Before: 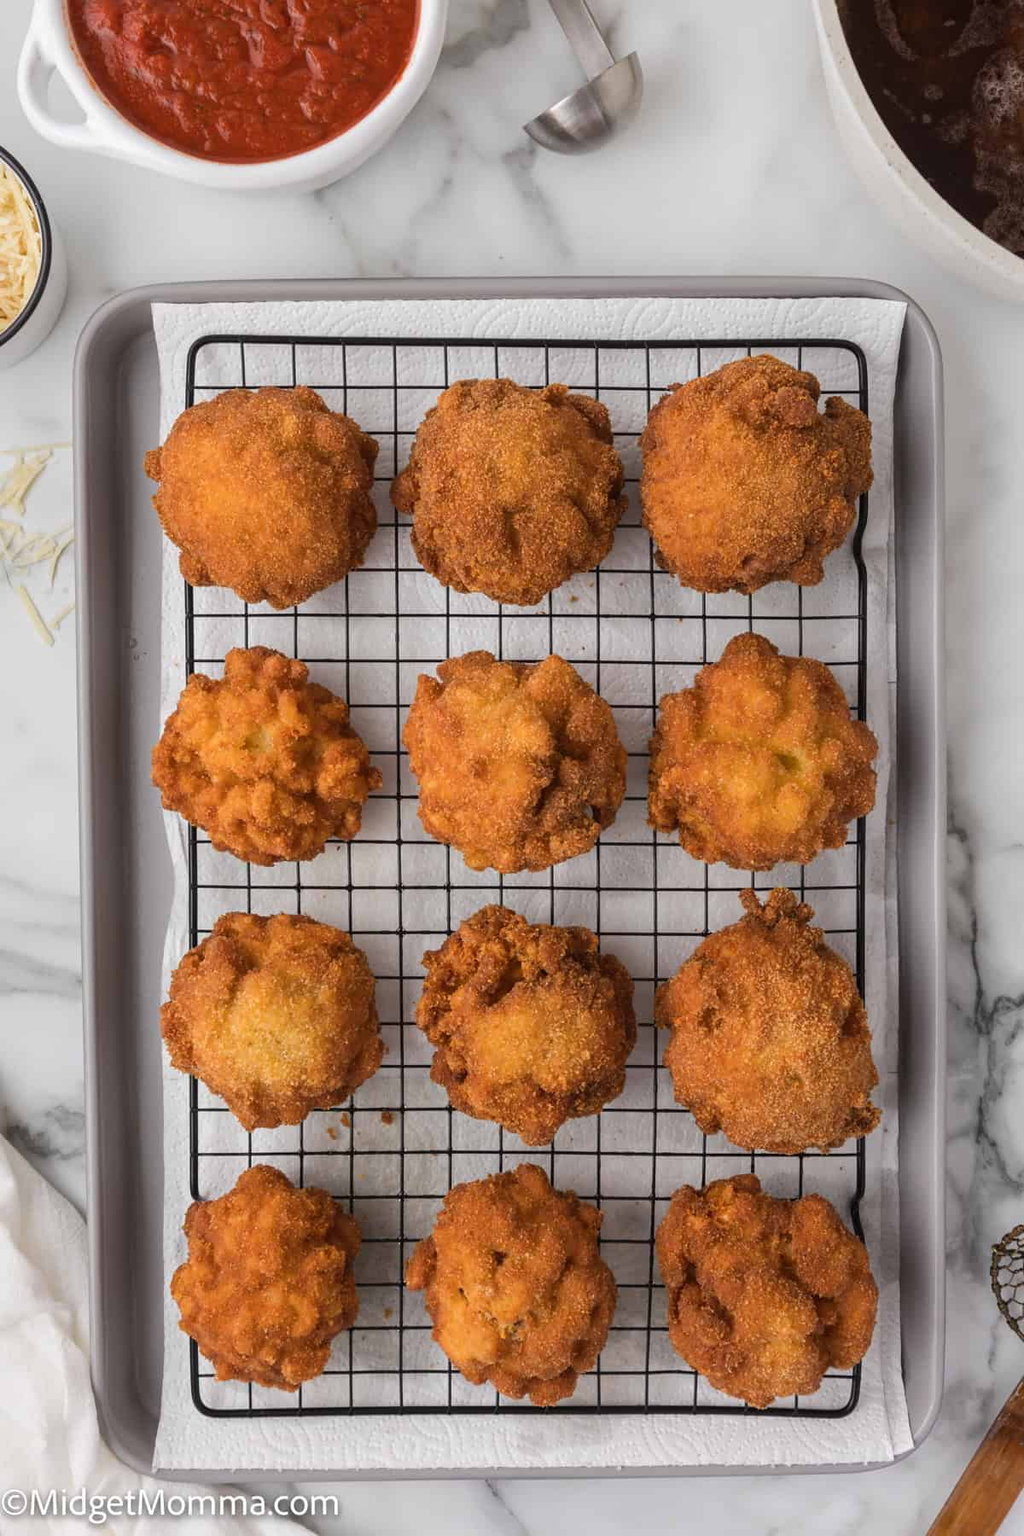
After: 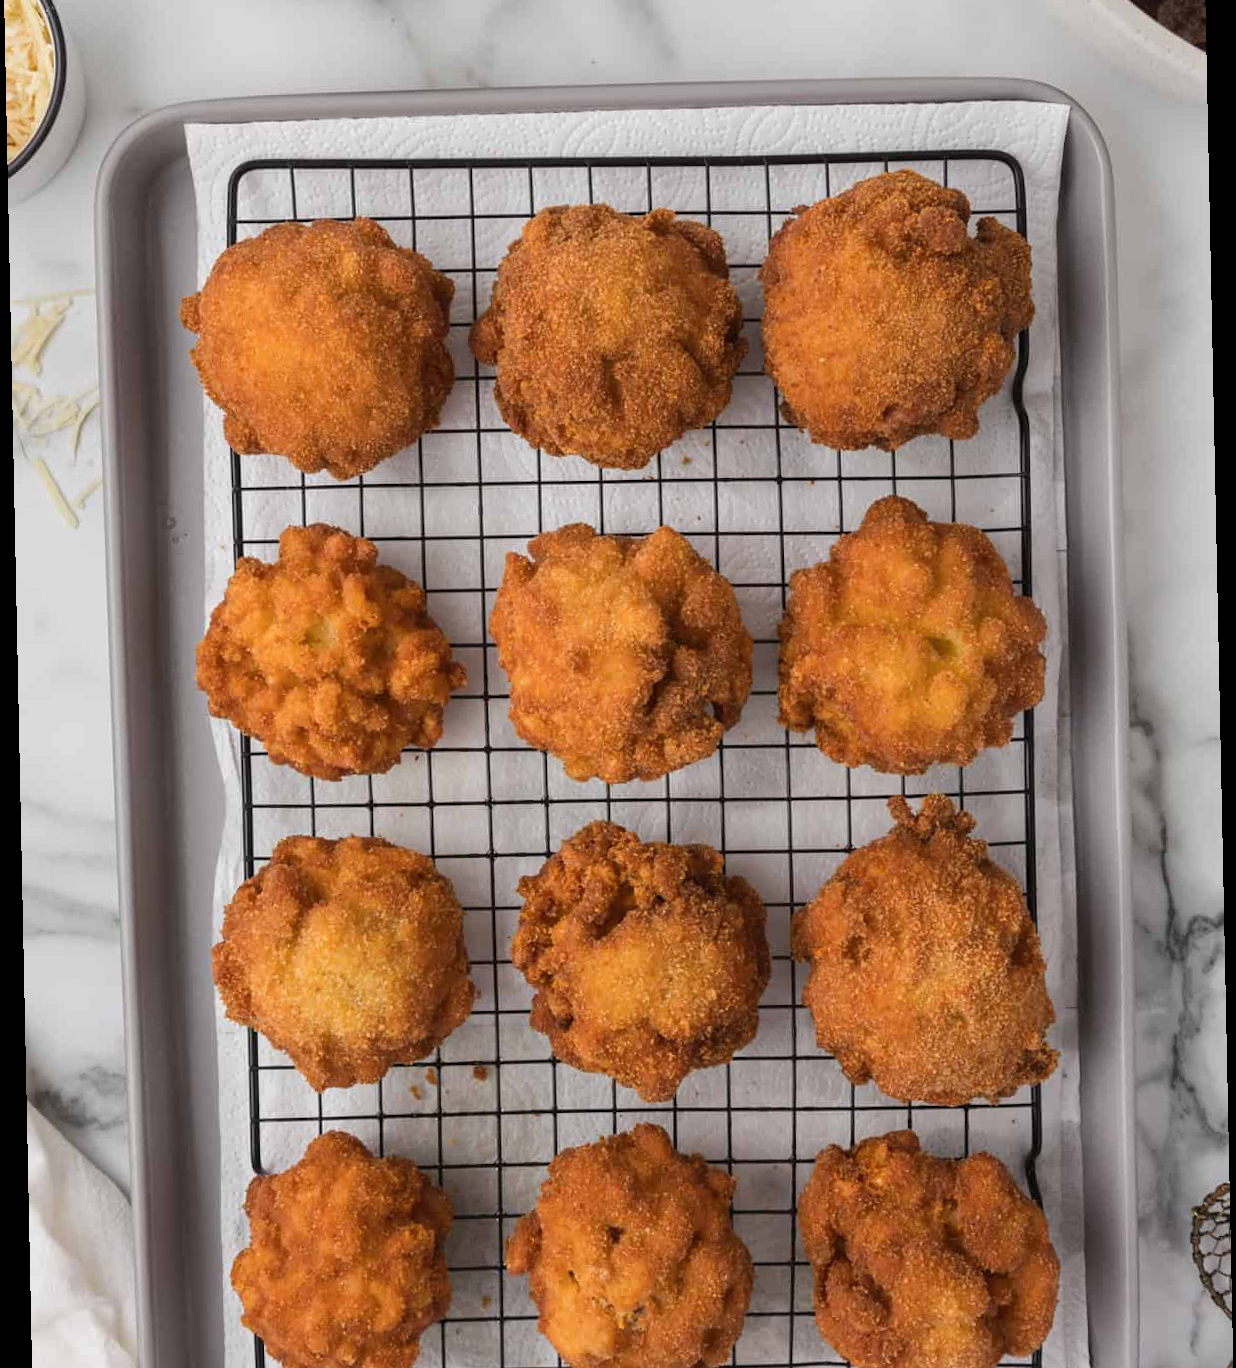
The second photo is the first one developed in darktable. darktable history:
rotate and perspective: rotation -1.17°, automatic cropping off
crop: top 13.819%, bottom 11.169%
